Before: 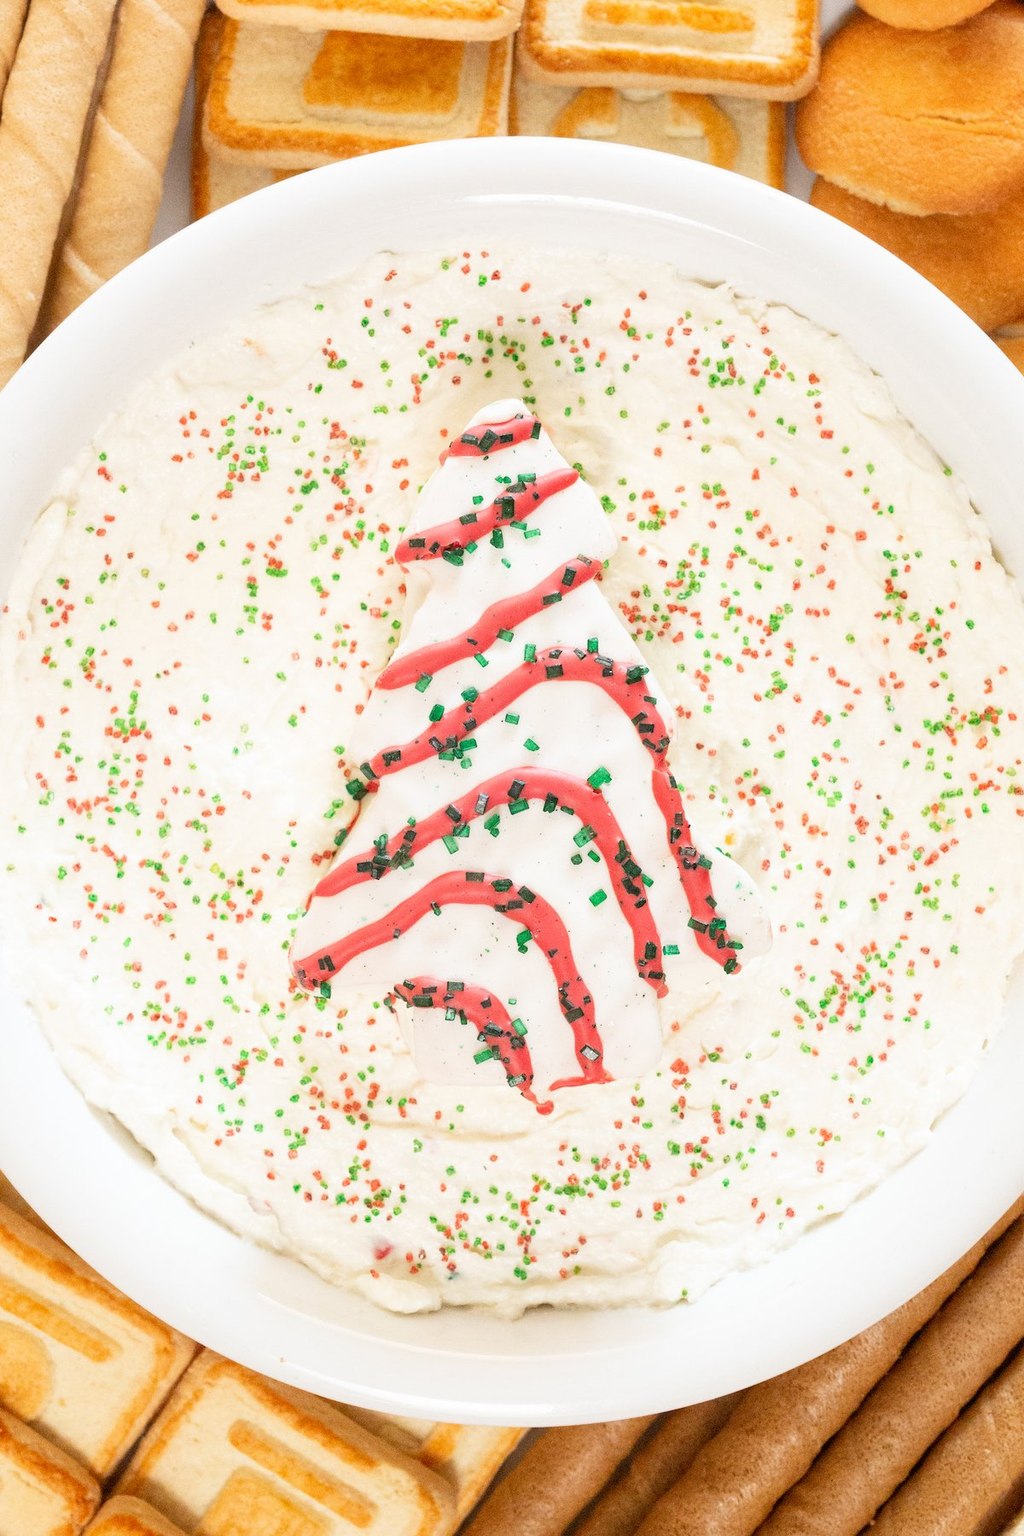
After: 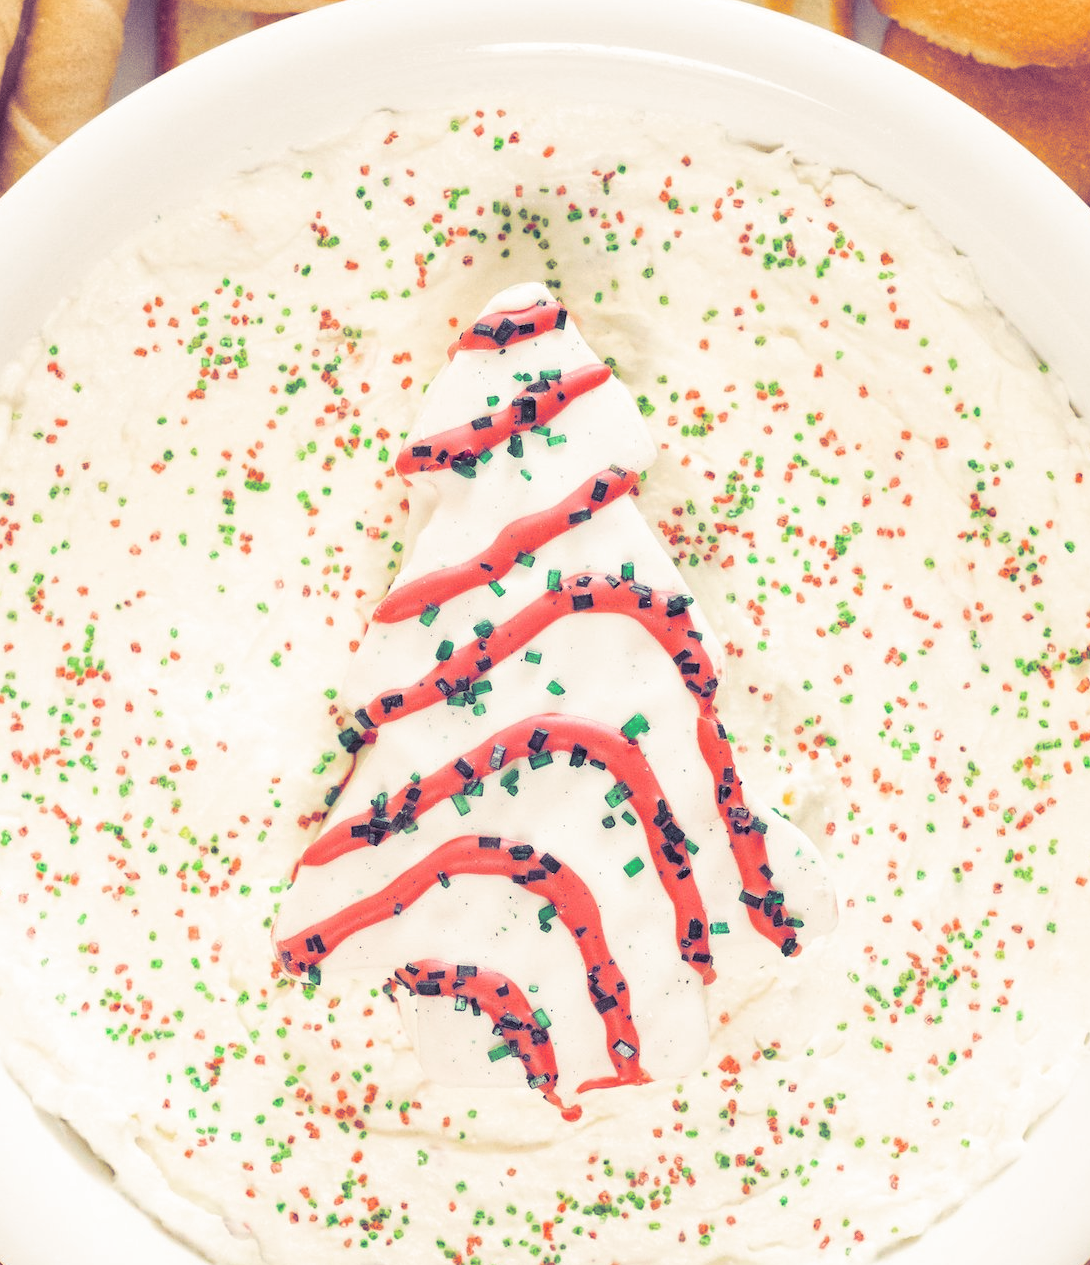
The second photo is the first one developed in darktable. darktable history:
split-toning: shadows › hue 255.6°, shadows › saturation 0.66, highlights › hue 43.2°, highlights › saturation 0.68, balance -50.1
crop: left 5.596%, top 10.314%, right 3.534%, bottom 19.395%
